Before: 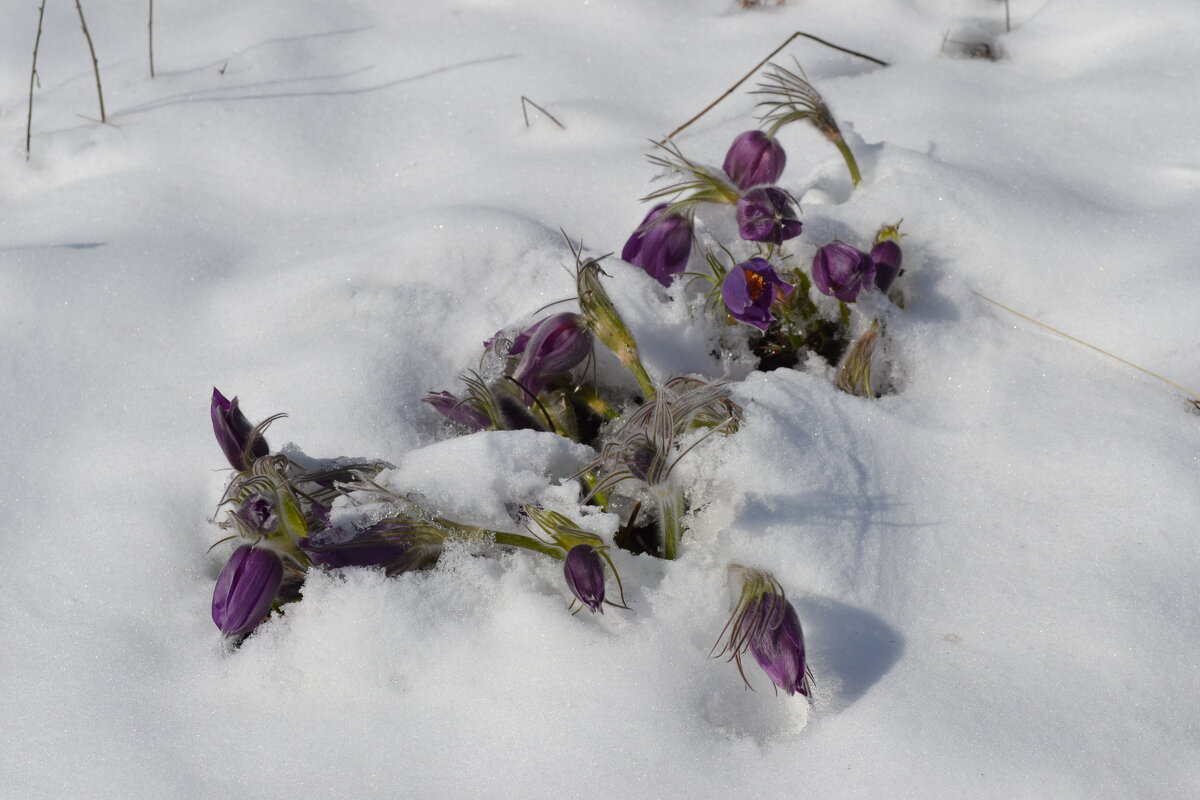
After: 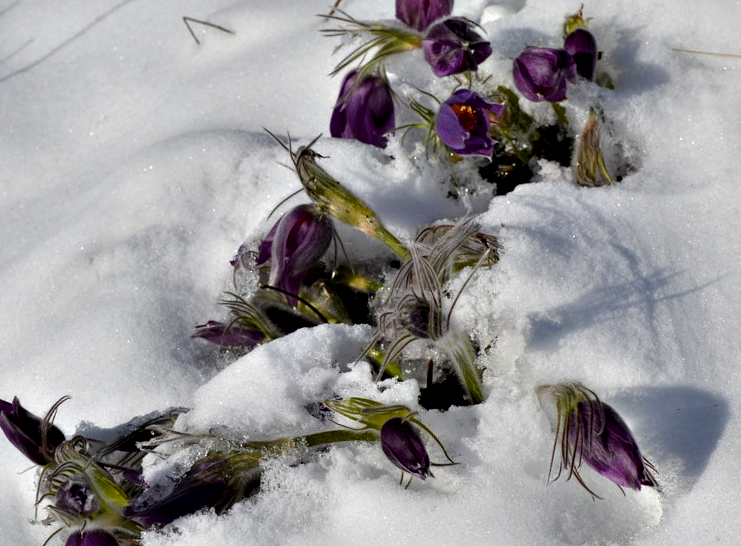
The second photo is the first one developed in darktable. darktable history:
contrast equalizer: y [[0.6 ×6], [0.55 ×6], [0 ×6], [0 ×6], [0 ×6]]
crop and rotate: angle 19.71°, left 6.783%, right 3.747%, bottom 1.126%
